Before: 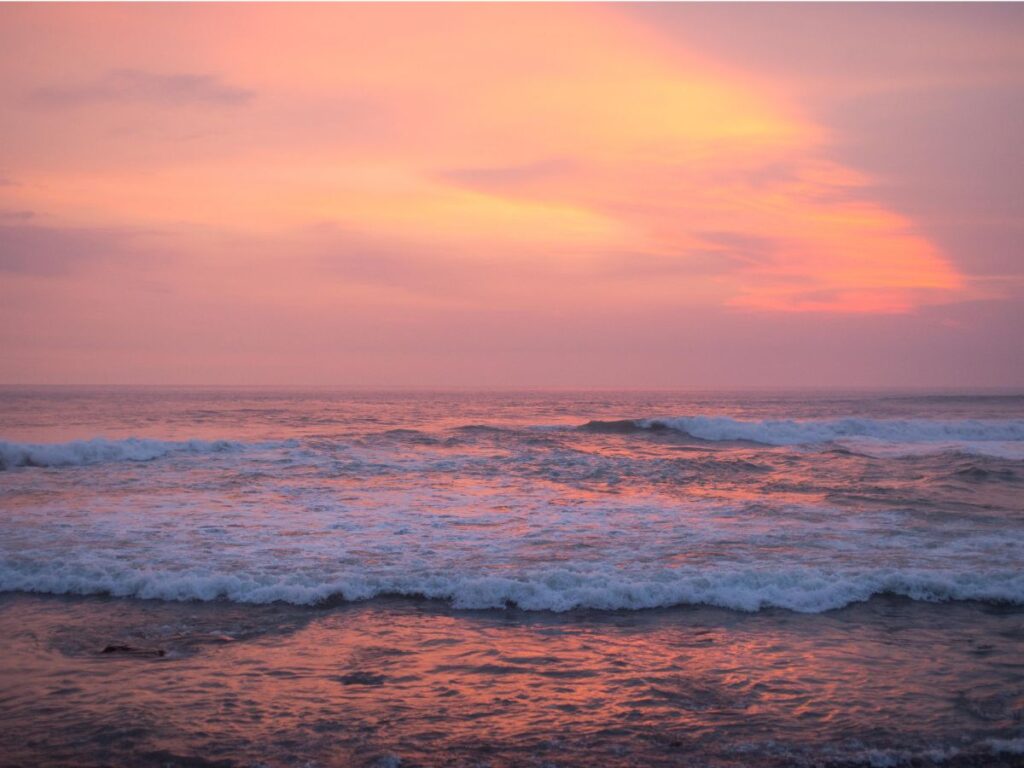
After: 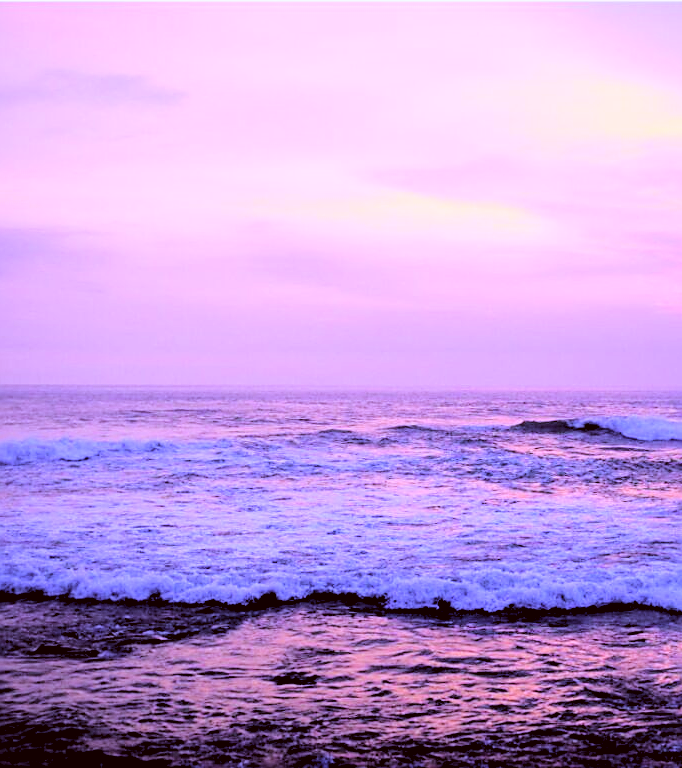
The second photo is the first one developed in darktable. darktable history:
crop and rotate: left 6.617%, right 26.717%
base curve: curves: ch0 [(0, 0) (0.028, 0.03) (0.121, 0.232) (0.46, 0.748) (0.859, 0.968) (1, 1)]
color balance rgb: perceptual saturation grading › global saturation 35%, perceptual saturation grading › highlights -30%, perceptual saturation grading › shadows 35%, perceptual brilliance grading › global brilliance 3%, perceptual brilliance grading › highlights -3%, perceptual brilliance grading › shadows 3%
color correction: highlights a* 10.21, highlights b* 9.79, shadows a* 8.61, shadows b* 7.88, saturation 0.8
white balance: red 0.766, blue 1.537
sharpen: on, module defaults
rgb levels: levels [[0.029, 0.461, 0.922], [0, 0.5, 1], [0, 0.5, 1]]
contrast equalizer: octaves 7, y [[0.6 ×6], [0.55 ×6], [0 ×6], [0 ×6], [0 ×6]], mix 0.15
